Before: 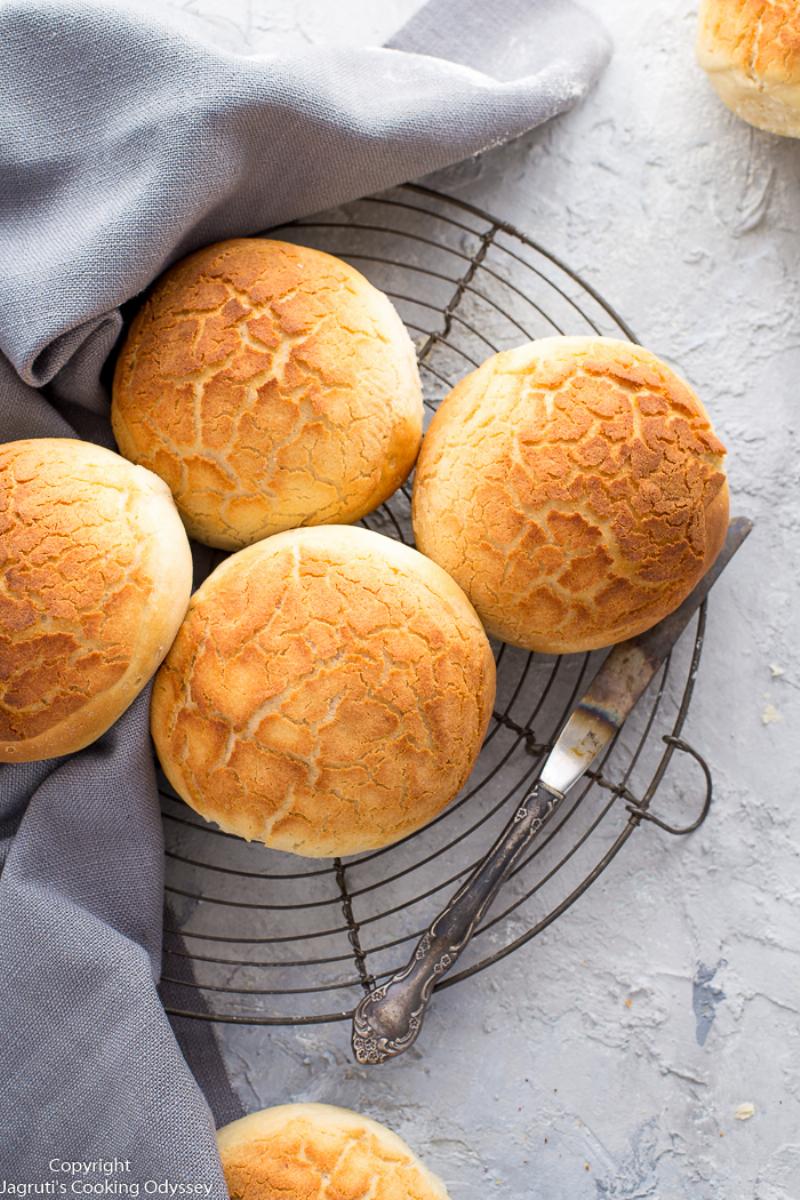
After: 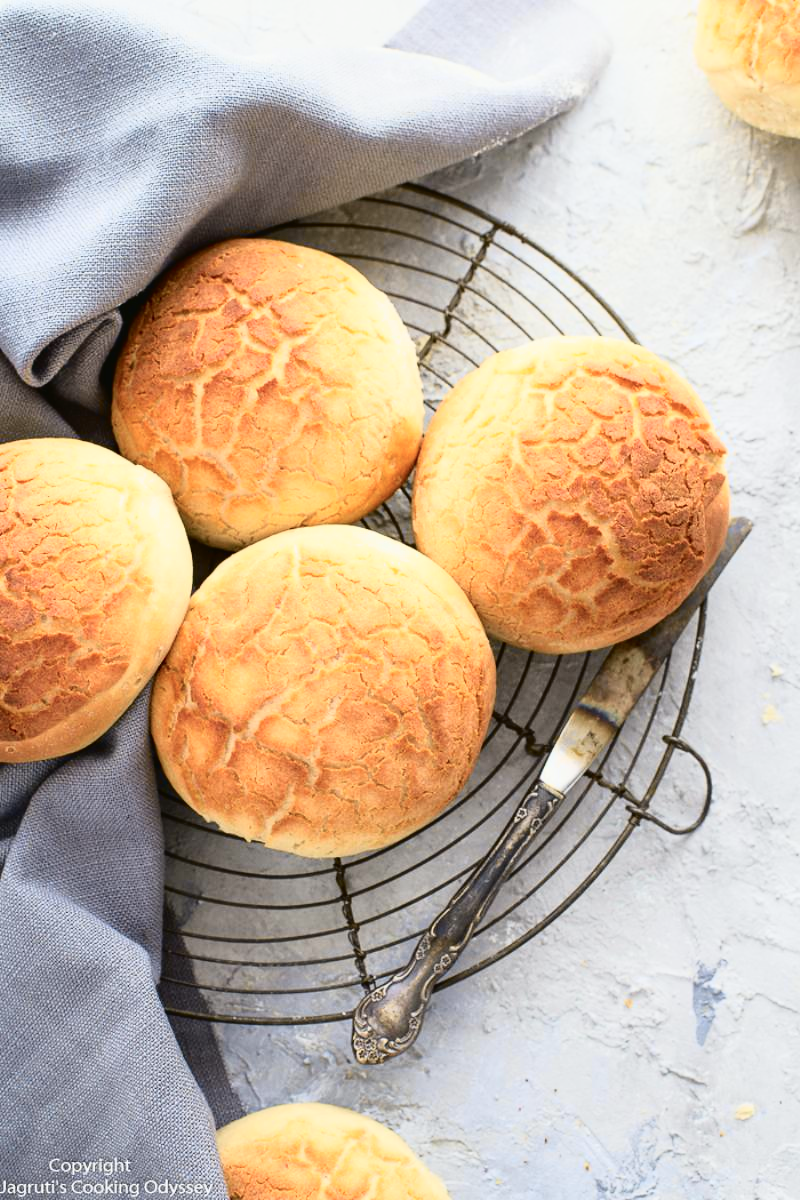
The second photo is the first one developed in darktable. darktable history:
tone curve: curves: ch0 [(0, 0.023) (0.087, 0.065) (0.184, 0.168) (0.45, 0.54) (0.57, 0.683) (0.706, 0.841) (0.877, 0.948) (1, 0.984)]; ch1 [(0, 0) (0.388, 0.369) (0.447, 0.447) (0.505, 0.5) (0.534, 0.528) (0.57, 0.571) (0.592, 0.602) (0.644, 0.663) (1, 1)]; ch2 [(0, 0) (0.314, 0.223) (0.427, 0.405) (0.492, 0.496) (0.524, 0.547) (0.534, 0.57) (0.583, 0.605) (0.673, 0.667) (1, 1)], color space Lab, independent channels, preserve colors none
